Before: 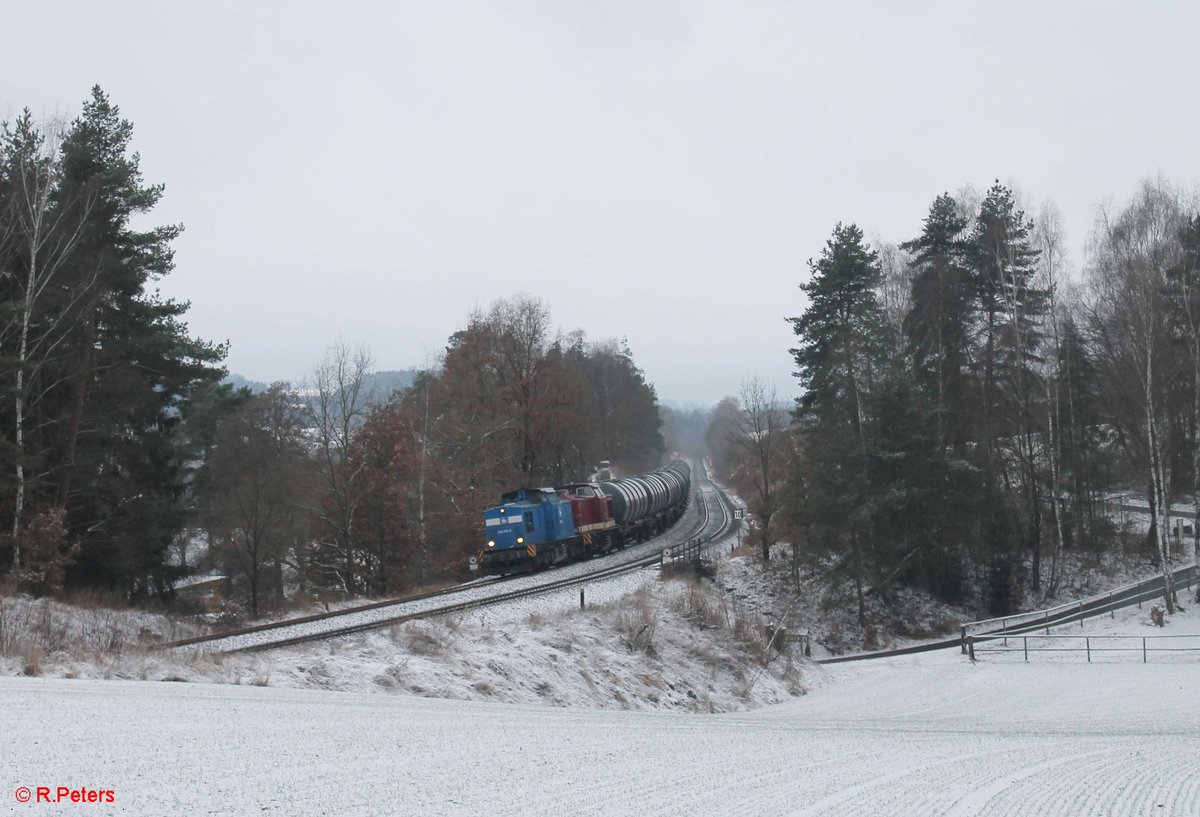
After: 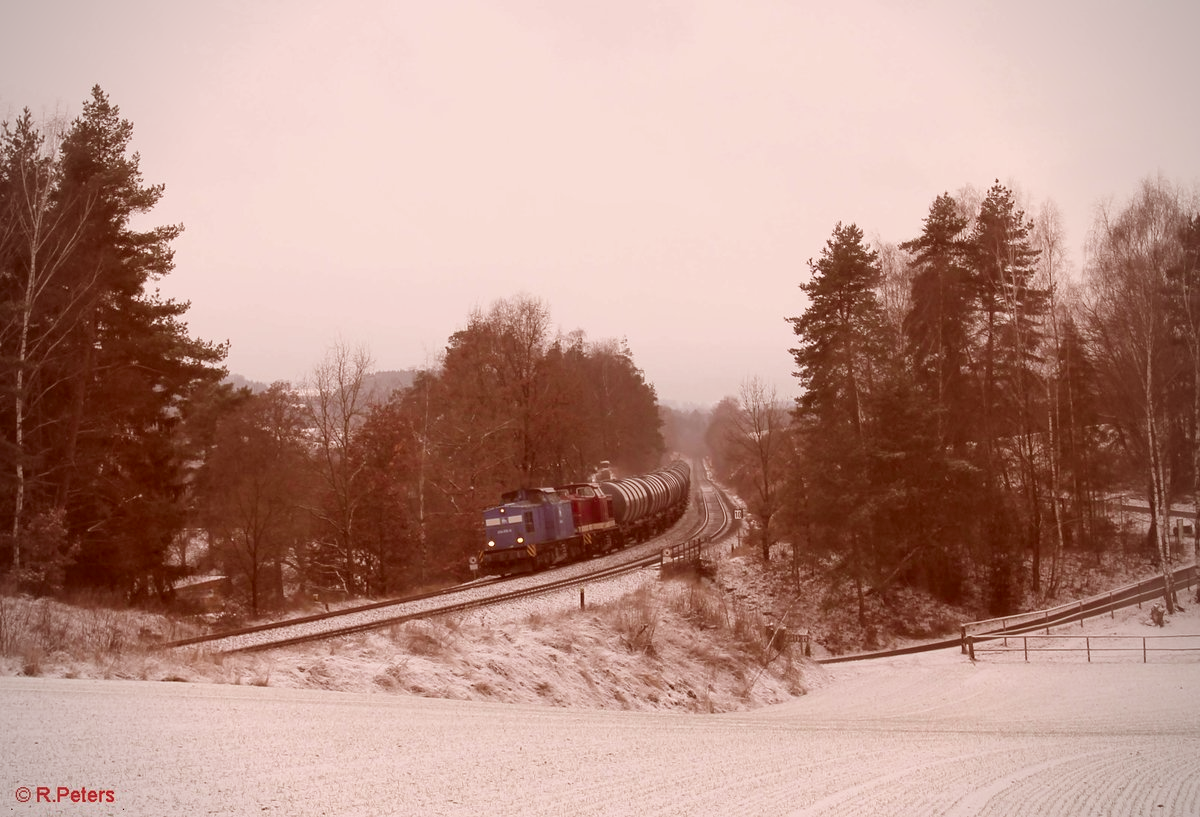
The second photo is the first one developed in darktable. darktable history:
color correction: highlights a* 9.03, highlights b* 8.71, shadows a* 40, shadows b* 40, saturation 0.8
vignetting: fall-off radius 60.92%
